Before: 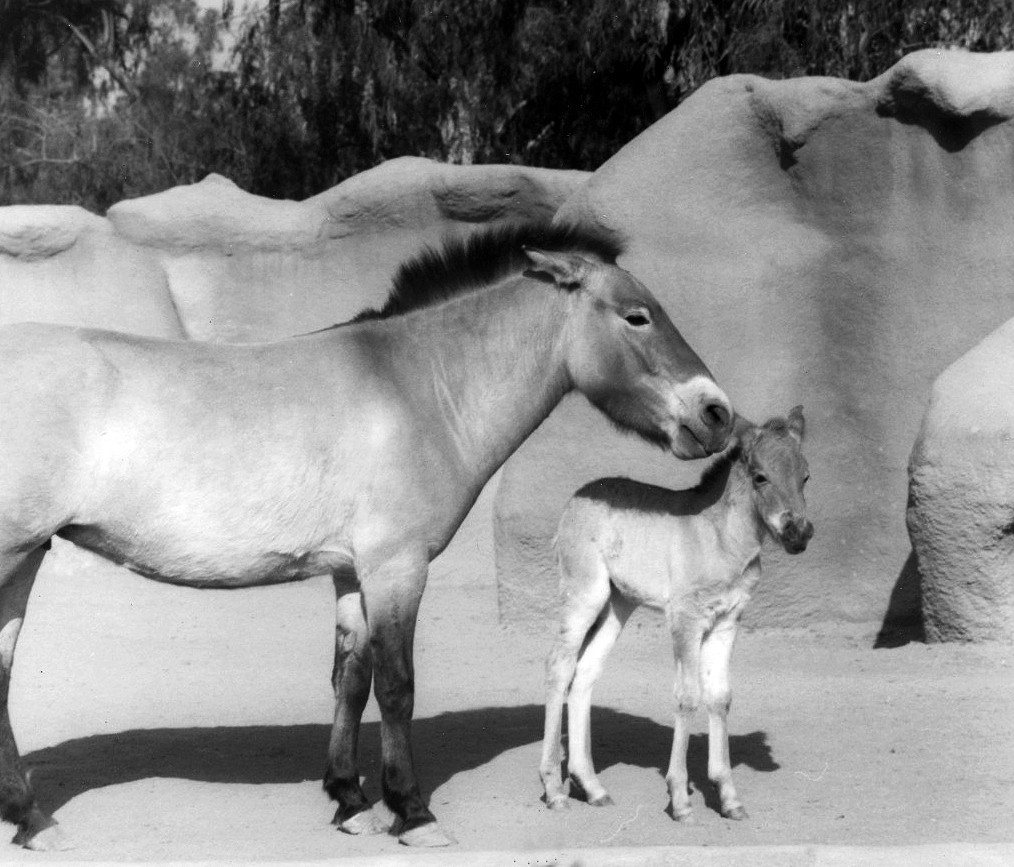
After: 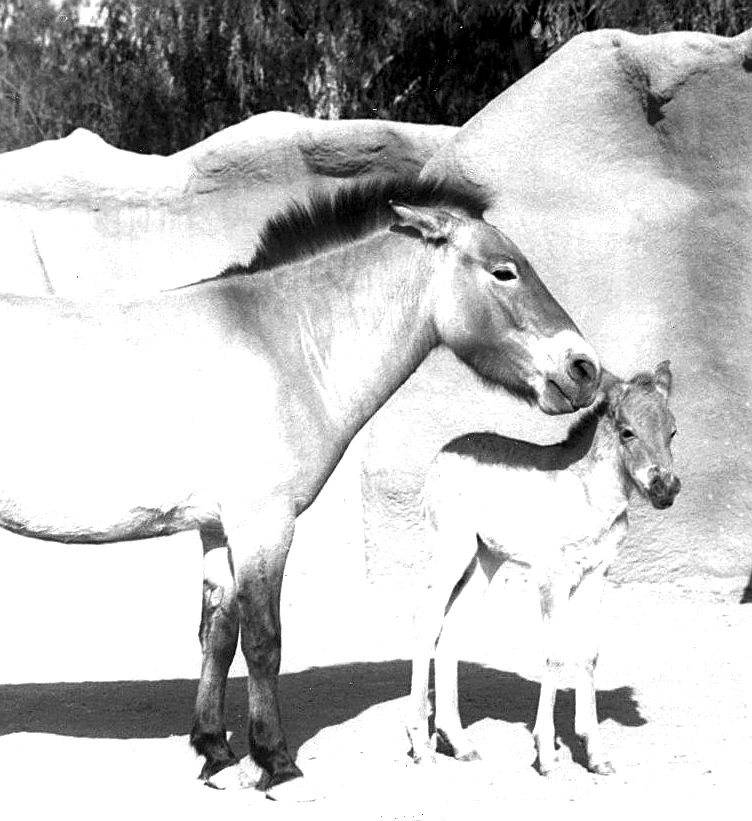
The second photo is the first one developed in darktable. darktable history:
local contrast: highlights 100%, shadows 100%, detail 120%, midtone range 0.2
exposure: black level correction 0, exposure 1.2 EV, compensate highlight preservation false
crop and rotate: left 13.15%, top 5.251%, right 12.609%
sharpen: on, module defaults
